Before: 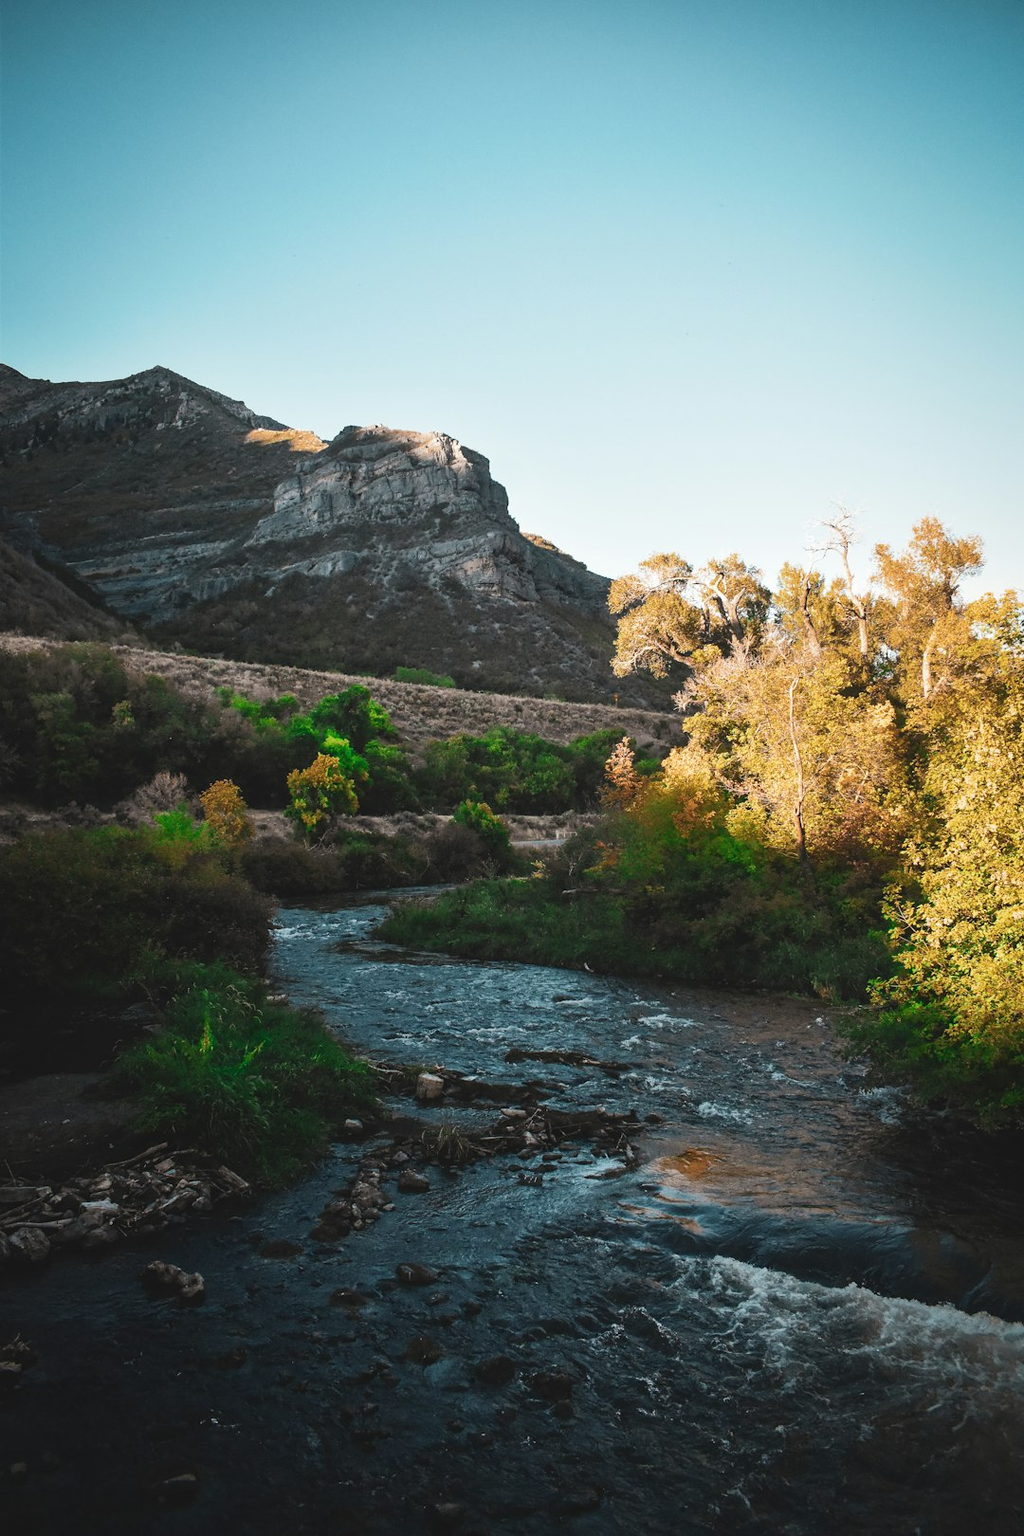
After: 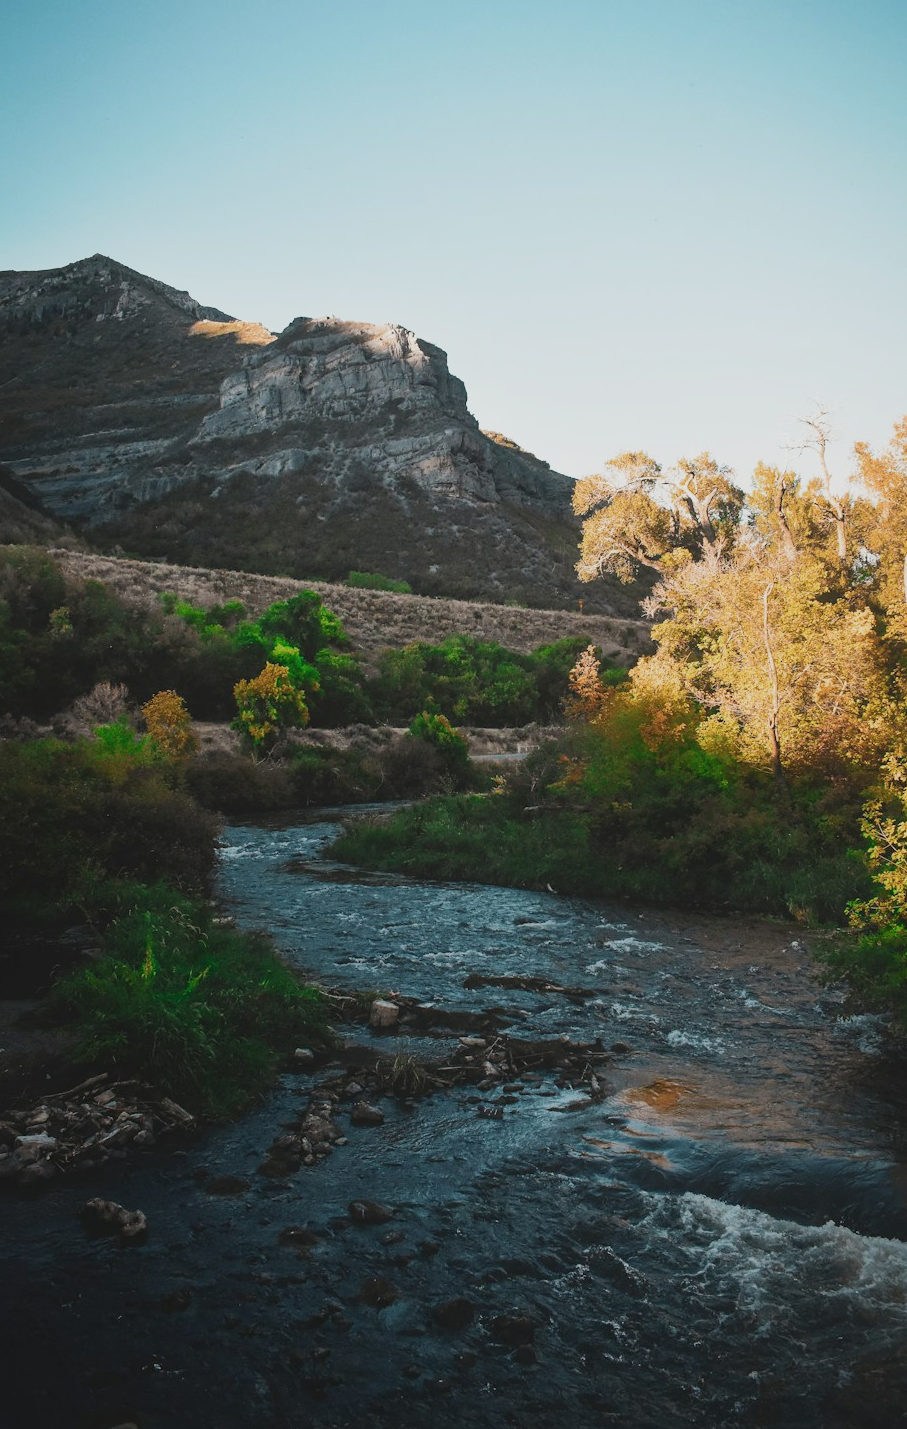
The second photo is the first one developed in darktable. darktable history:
sigmoid: contrast 1.22, skew 0.65
contrast equalizer: octaves 7, y [[0.6 ×6], [0.55 ×6], [0 ×6], [0 ×6], [0 ×6]], mix -0.36
crop: left 6.446%, top 8.188%, right 9.538%, bottom 3.548%
